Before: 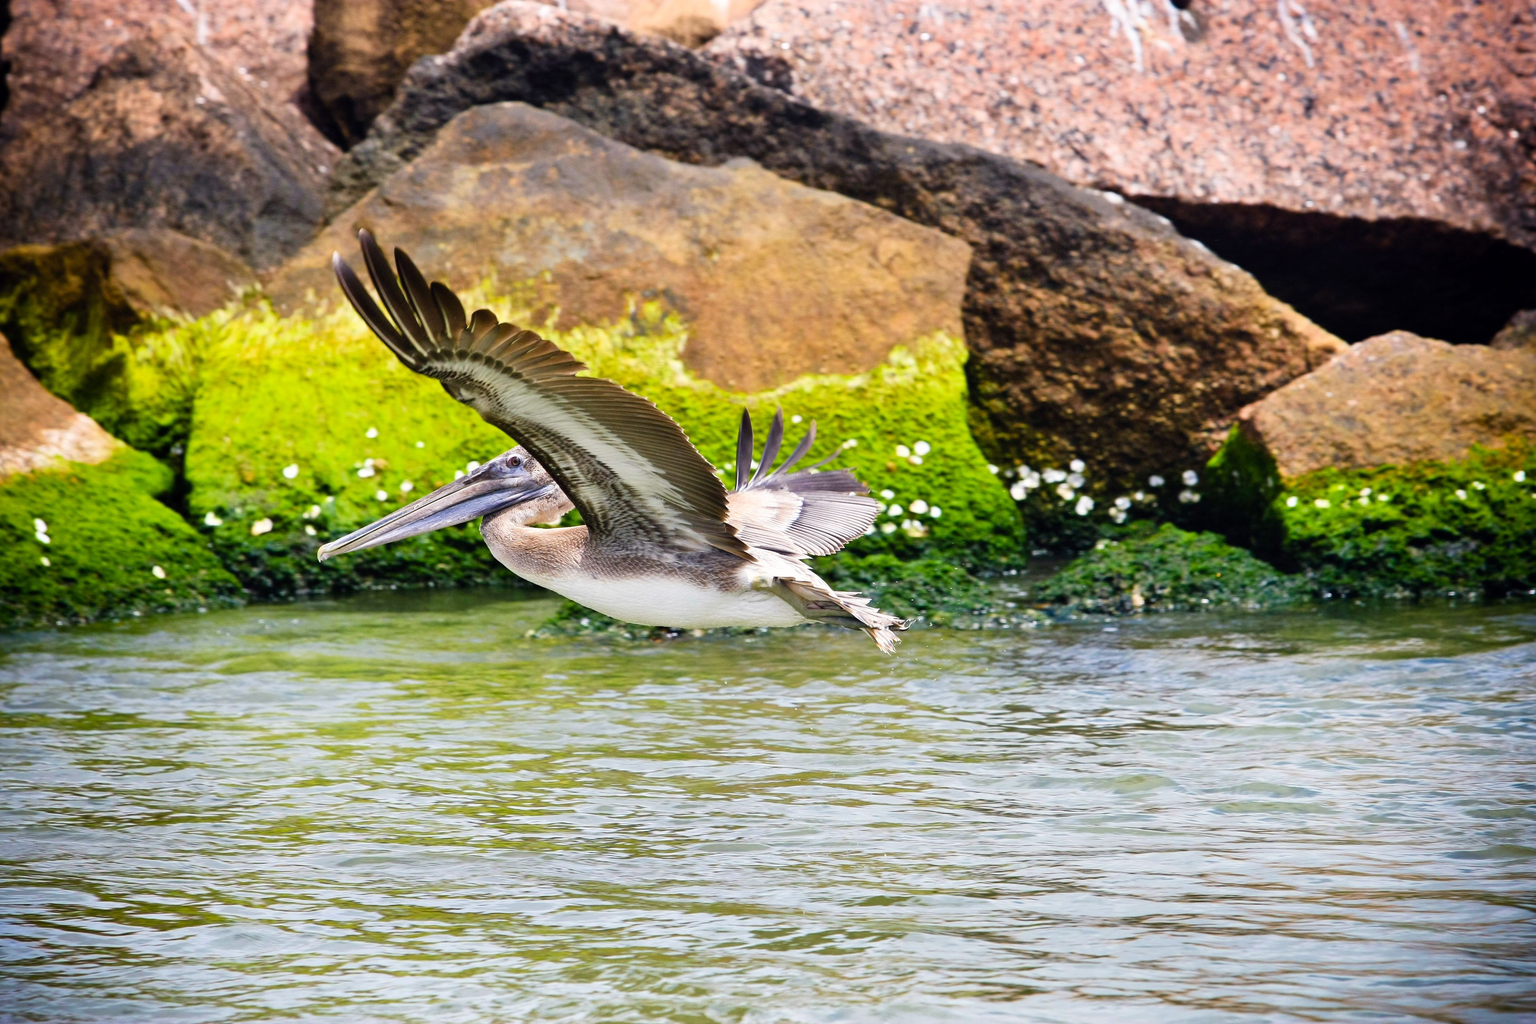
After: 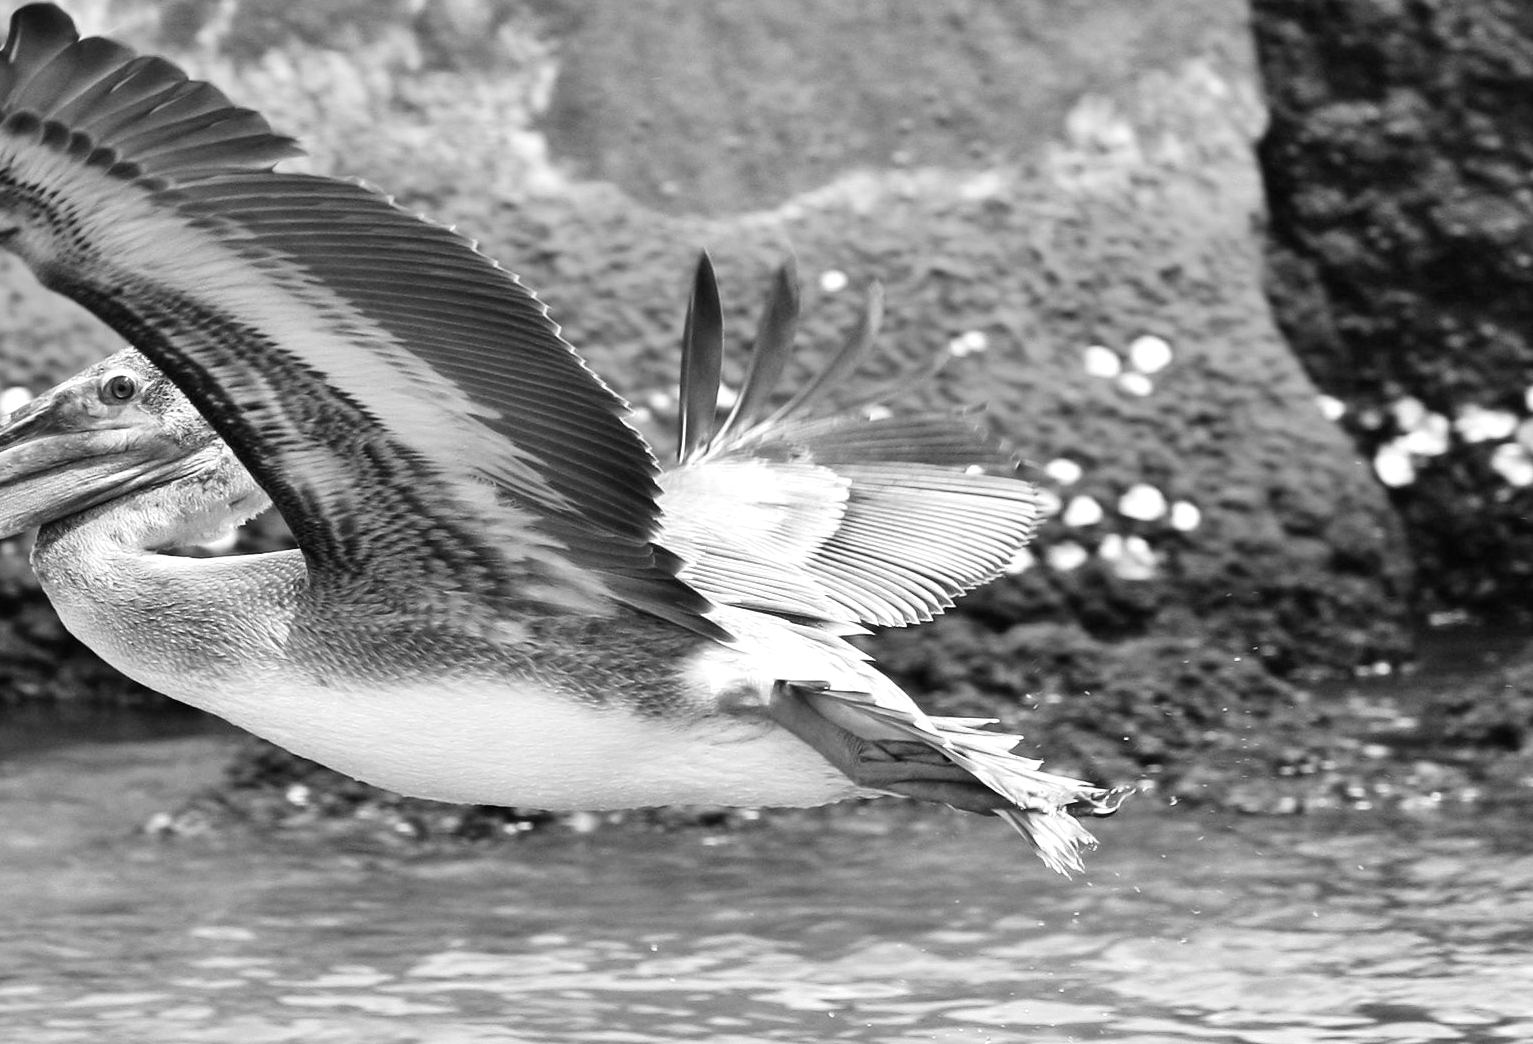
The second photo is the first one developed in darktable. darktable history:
exposure: black level correction 0, exposure 0.199 EV, compensate highlight preservation false
crop: left 30.449%, top 30.127%, right 30.112%, bottom 29.572%
color calibration: output gray [0.21, 0.42, 0.37, 0], x 0.367, y 0.376, temperature 4354.27 K
